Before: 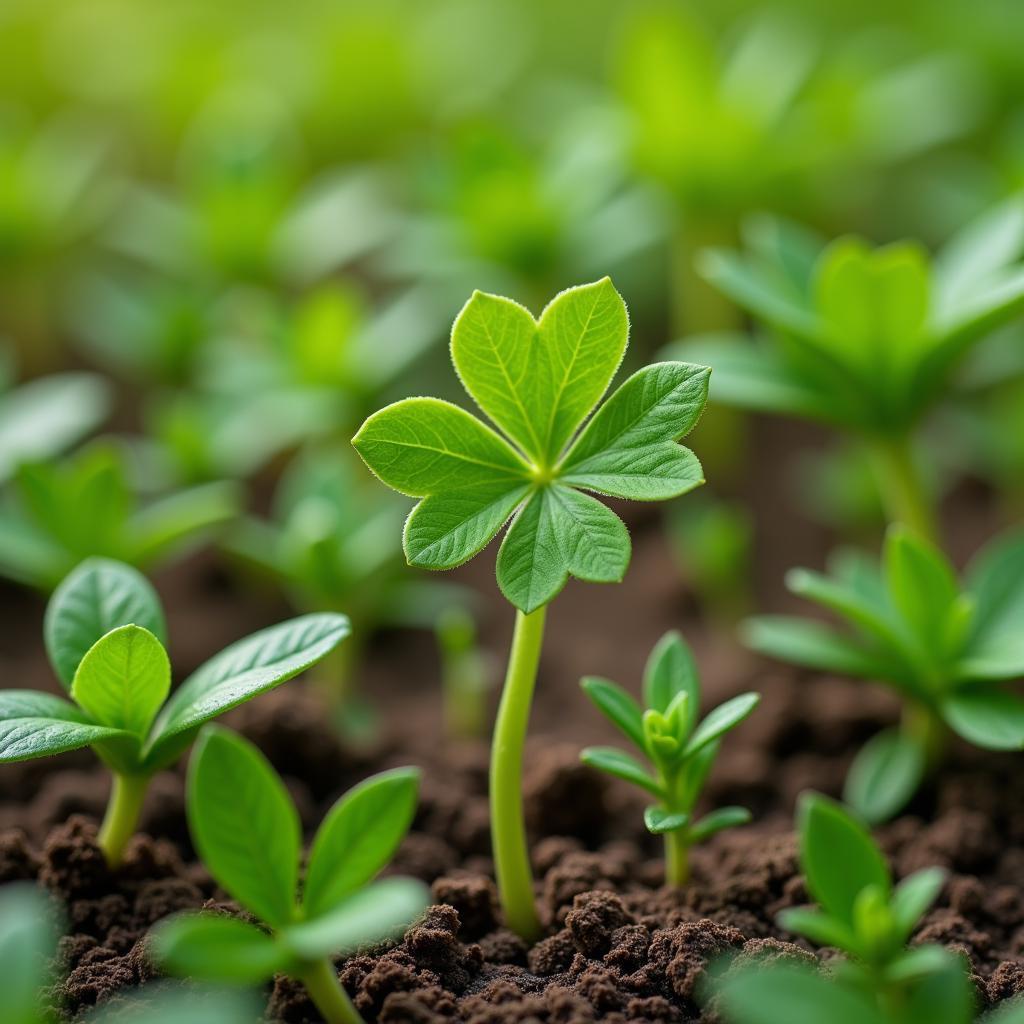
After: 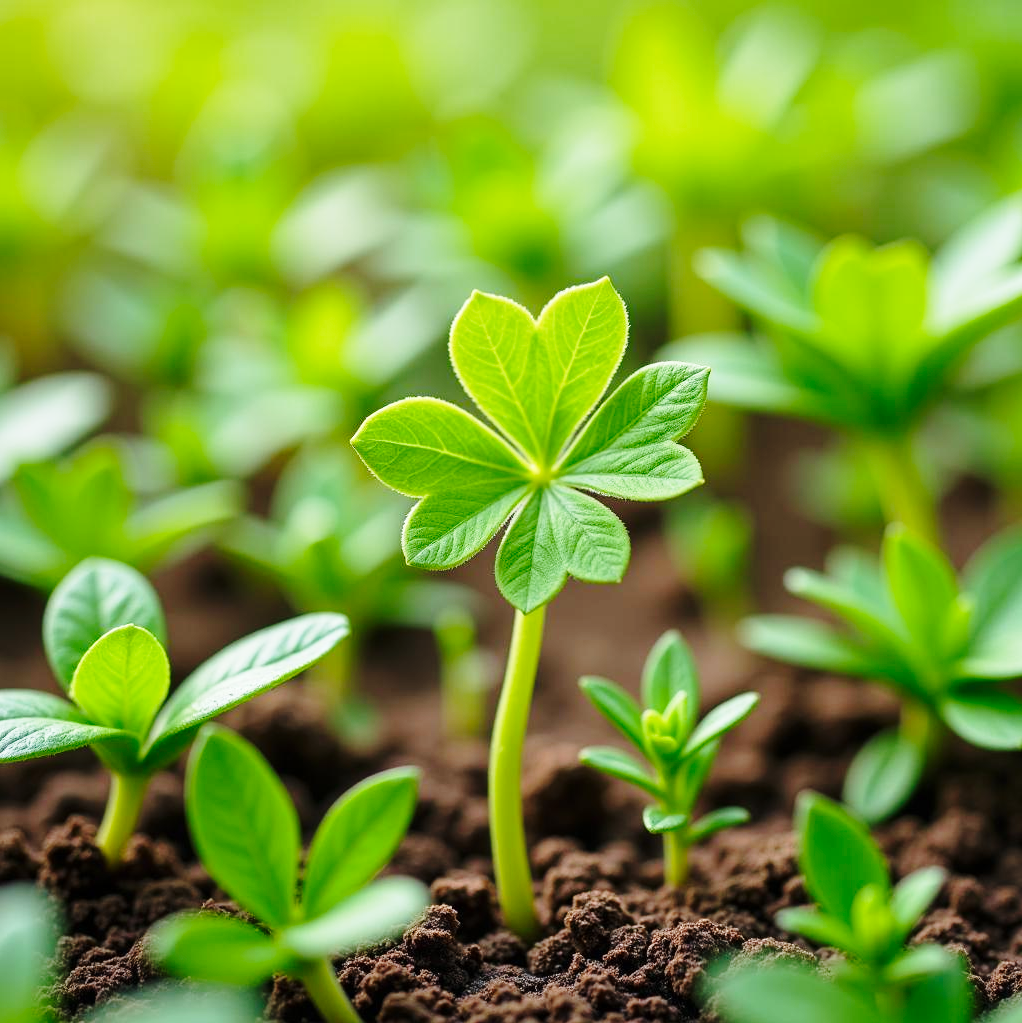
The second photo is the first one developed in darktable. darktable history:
base curve: curves: ch0 [(0, 0) (0.028, 0.03) (0.121, 0.232) (0.46, 0.748) (0.859, 0.968) (1, 1)], preserve colors none
crop: left 0.186%
